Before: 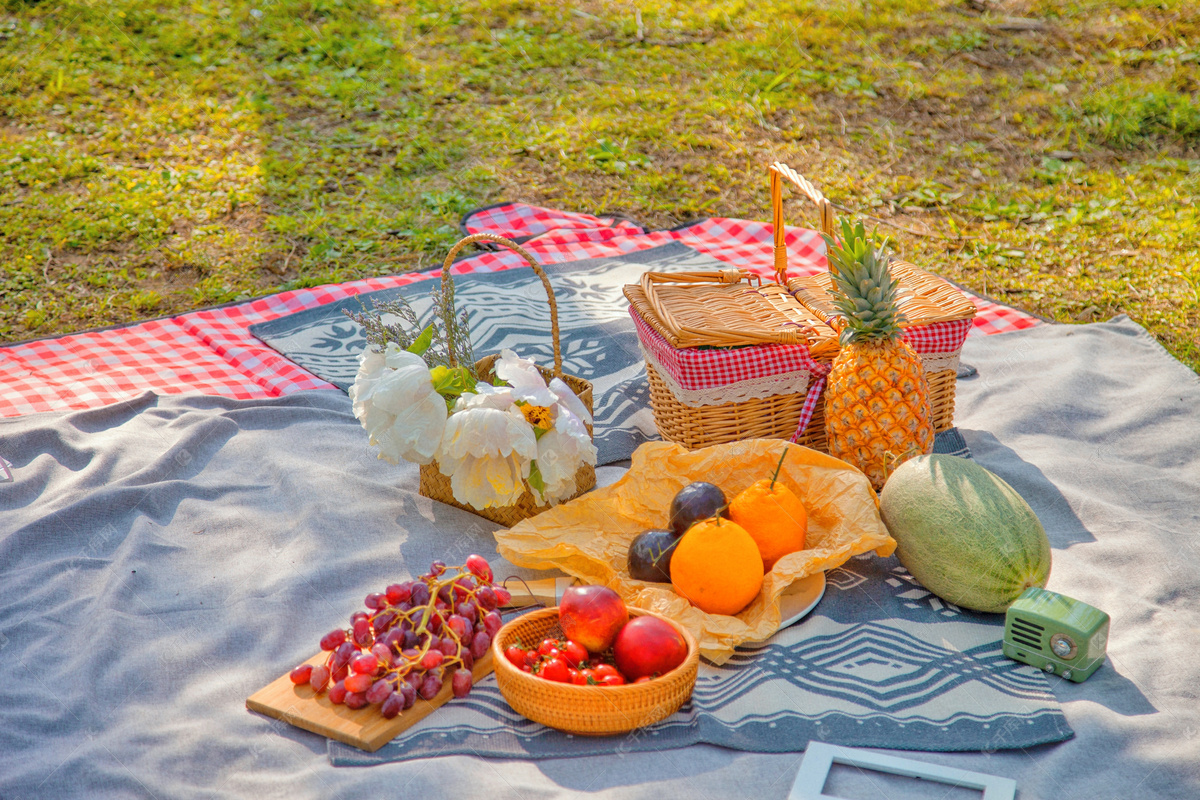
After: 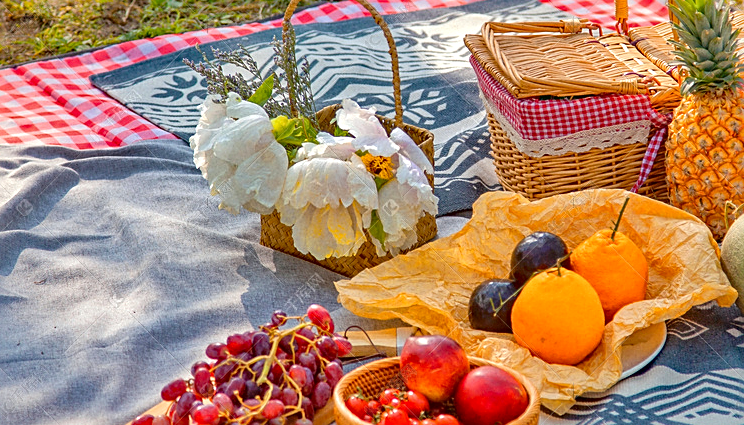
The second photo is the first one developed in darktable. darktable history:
sharpen: on, module defaults
crop: left 13.312%, top 31.28%, right 24.627%, bottom 15.582%
local contrast: mode bilateral grid, contrast 25, coarseness 60, detail 151%, midtone range 0.2
haze removal: strength 0.25, distance 0.25, compatibility mode true, adaptive false
